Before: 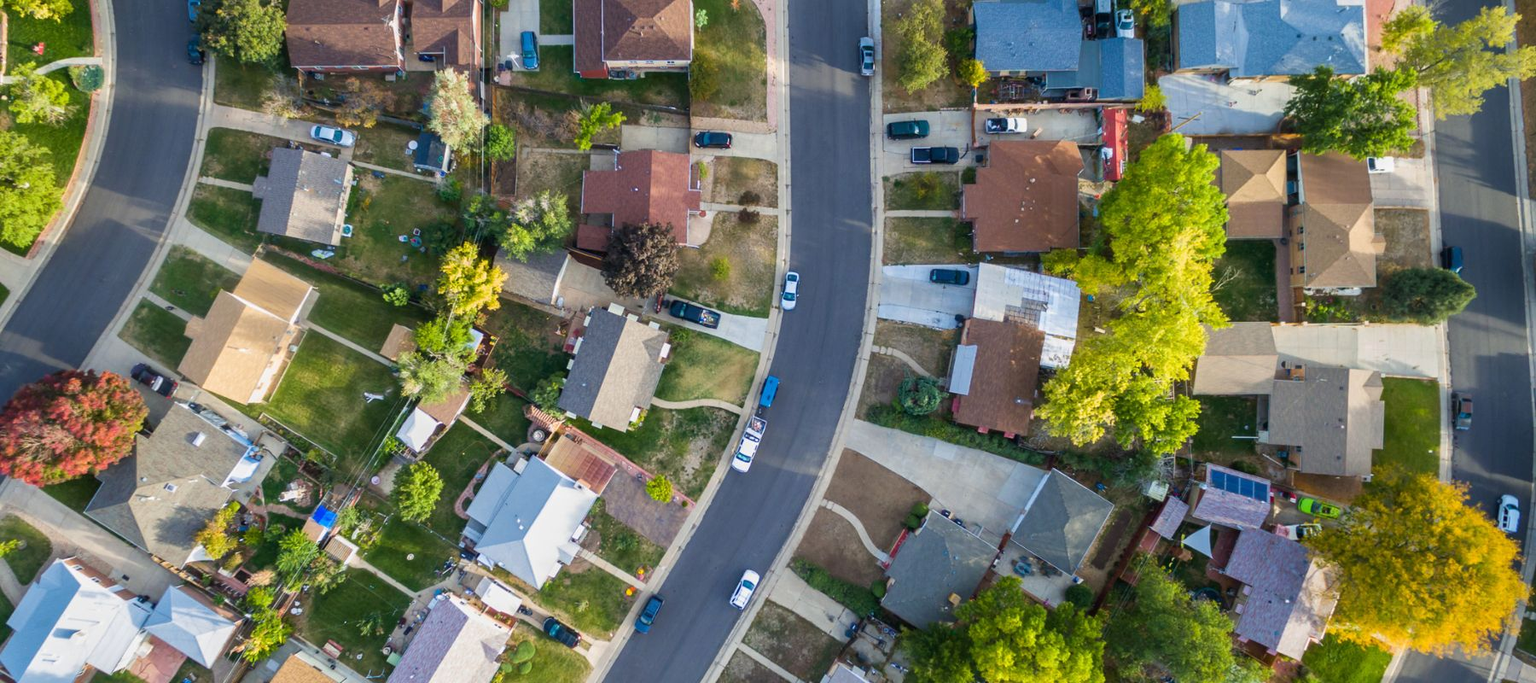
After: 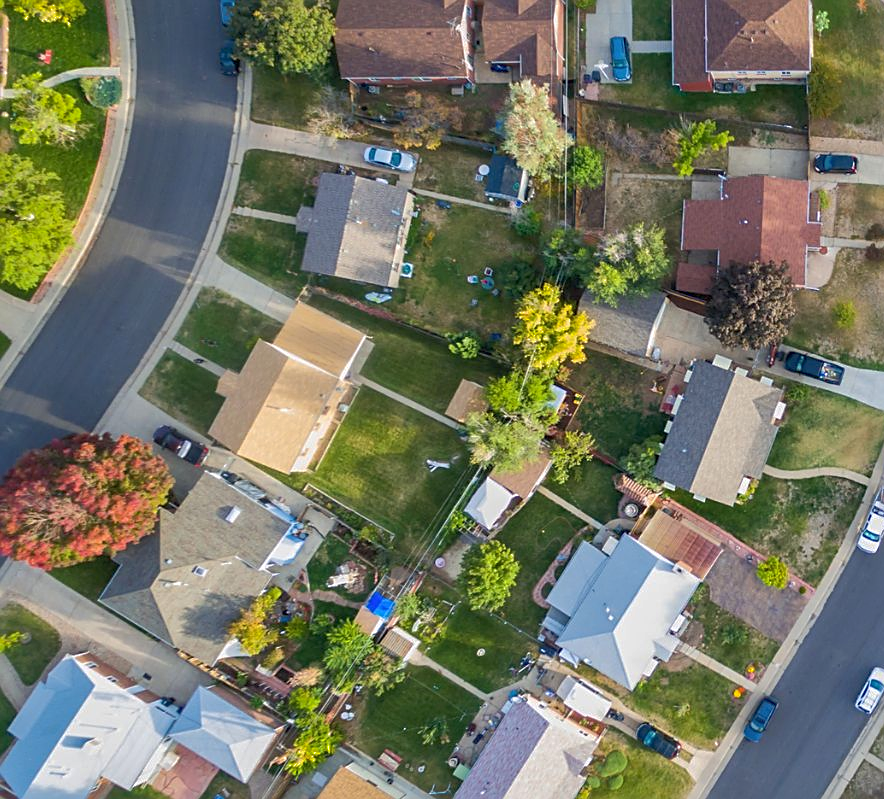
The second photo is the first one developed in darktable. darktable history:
sharpen: on, module defaults
crop and rotate: left 0%, top 0%, right 50.845%
shadows and highlights: on, module defaults
